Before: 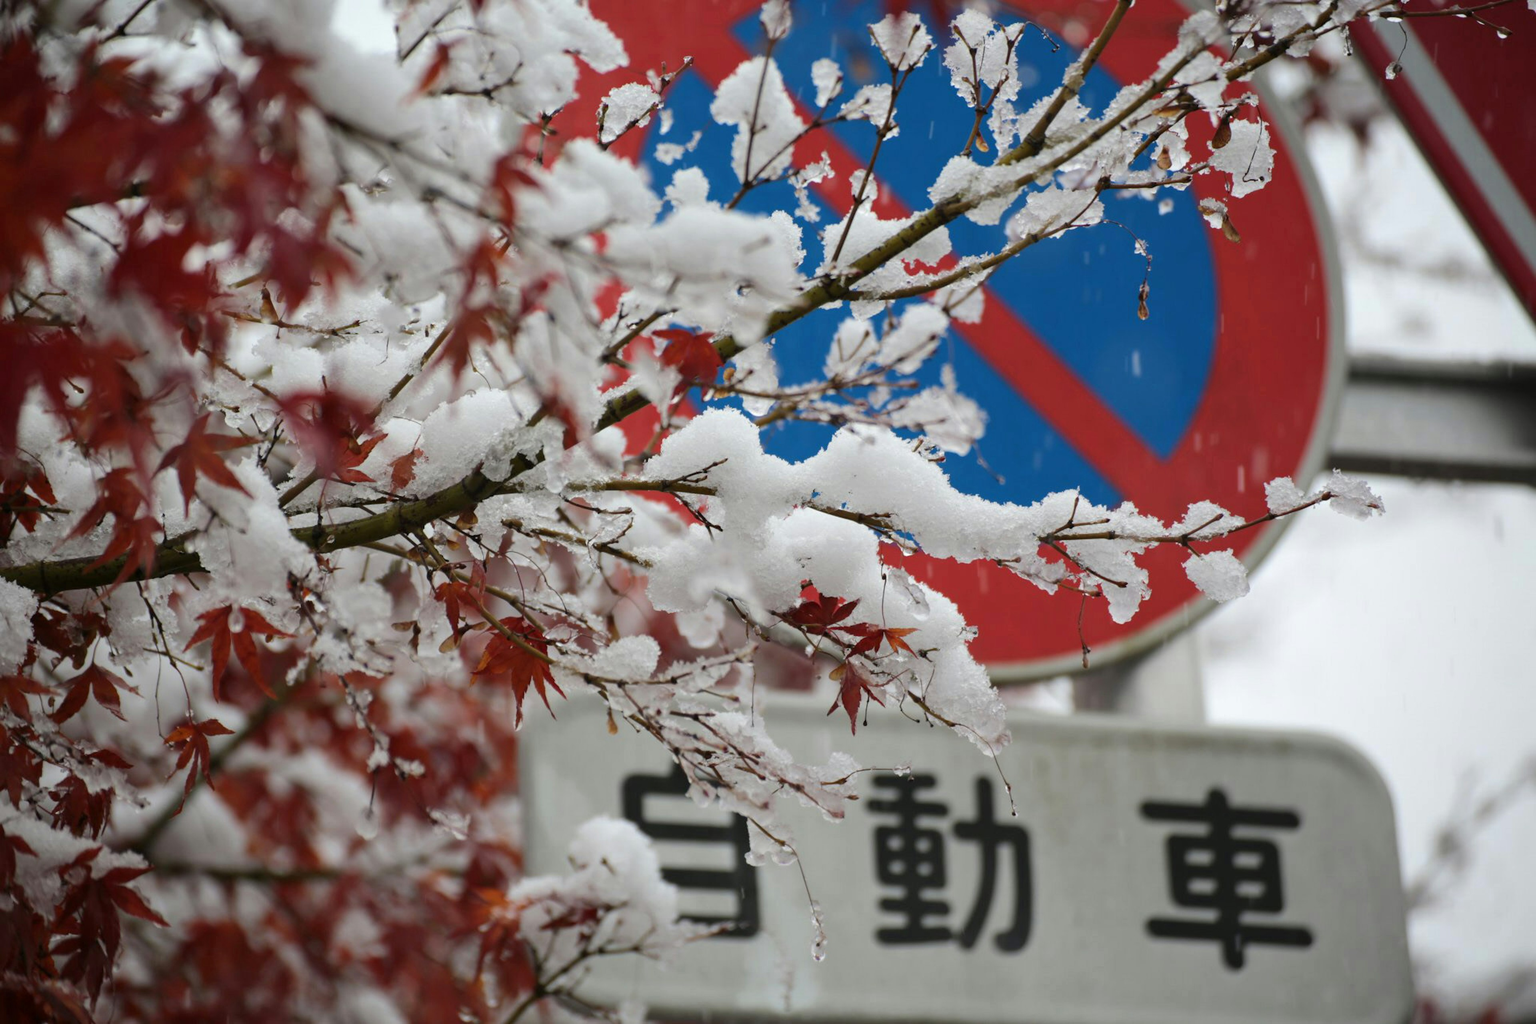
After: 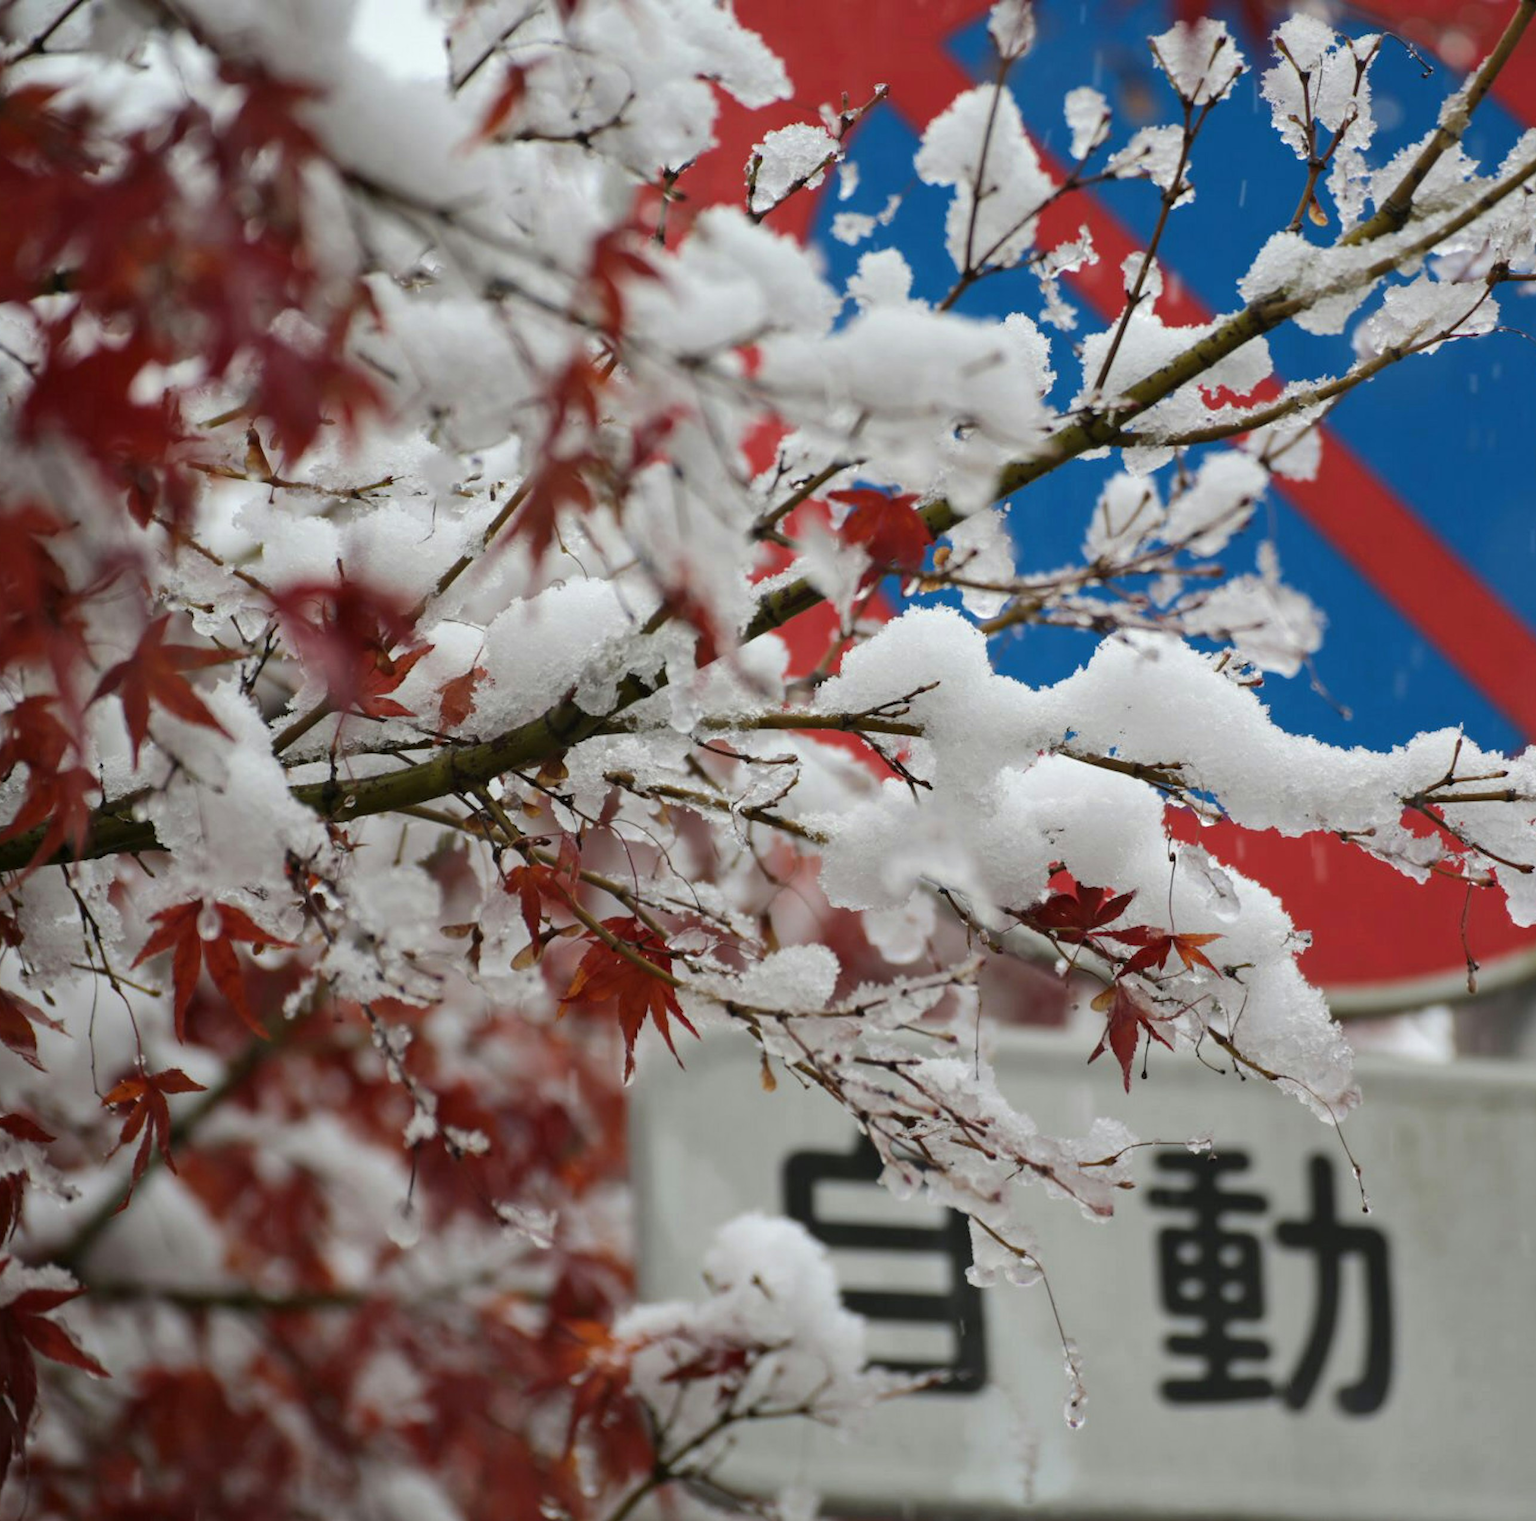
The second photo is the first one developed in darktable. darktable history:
crop and rotate: left 6.231%, right 26.485%
